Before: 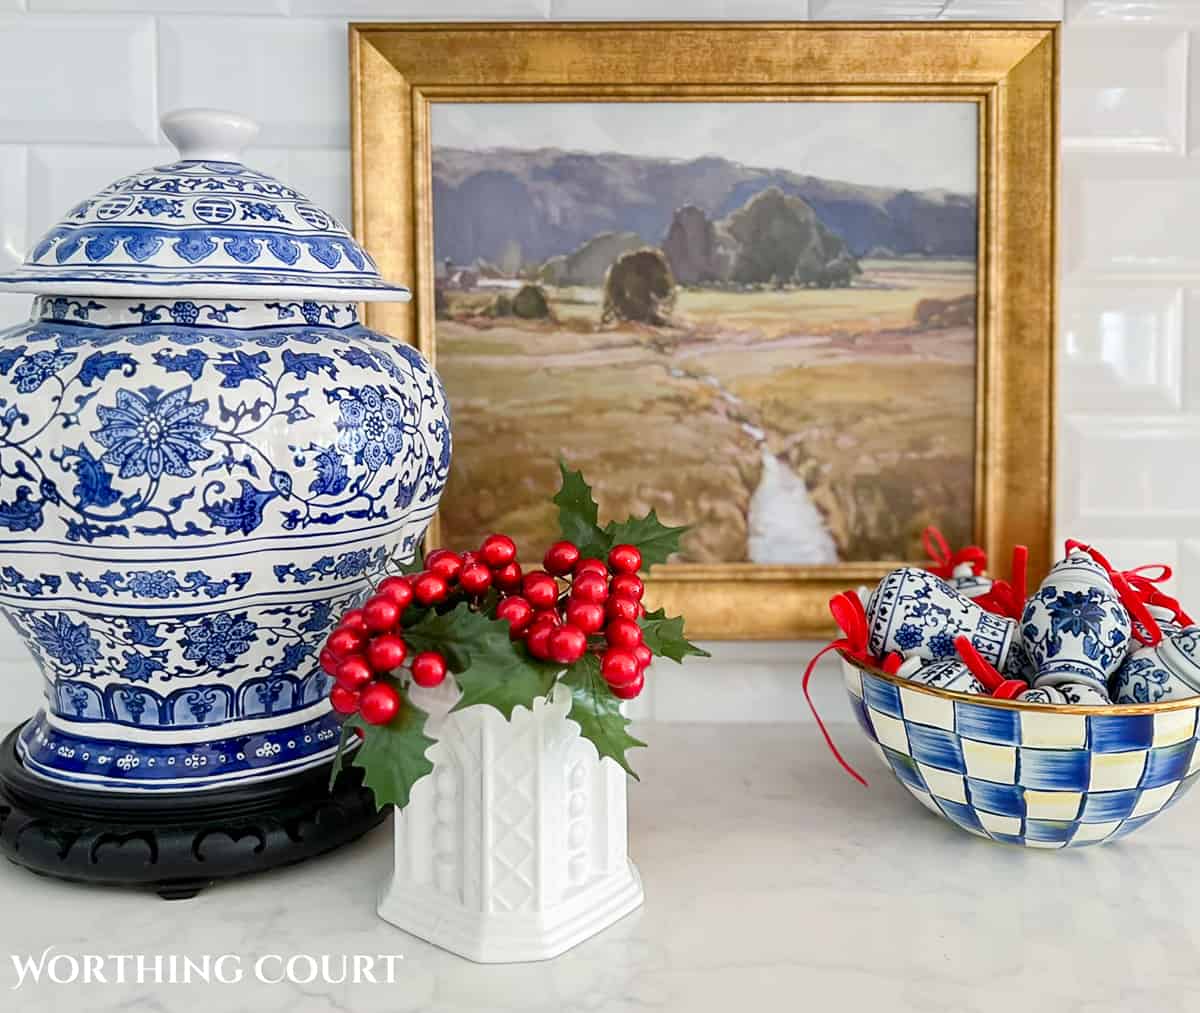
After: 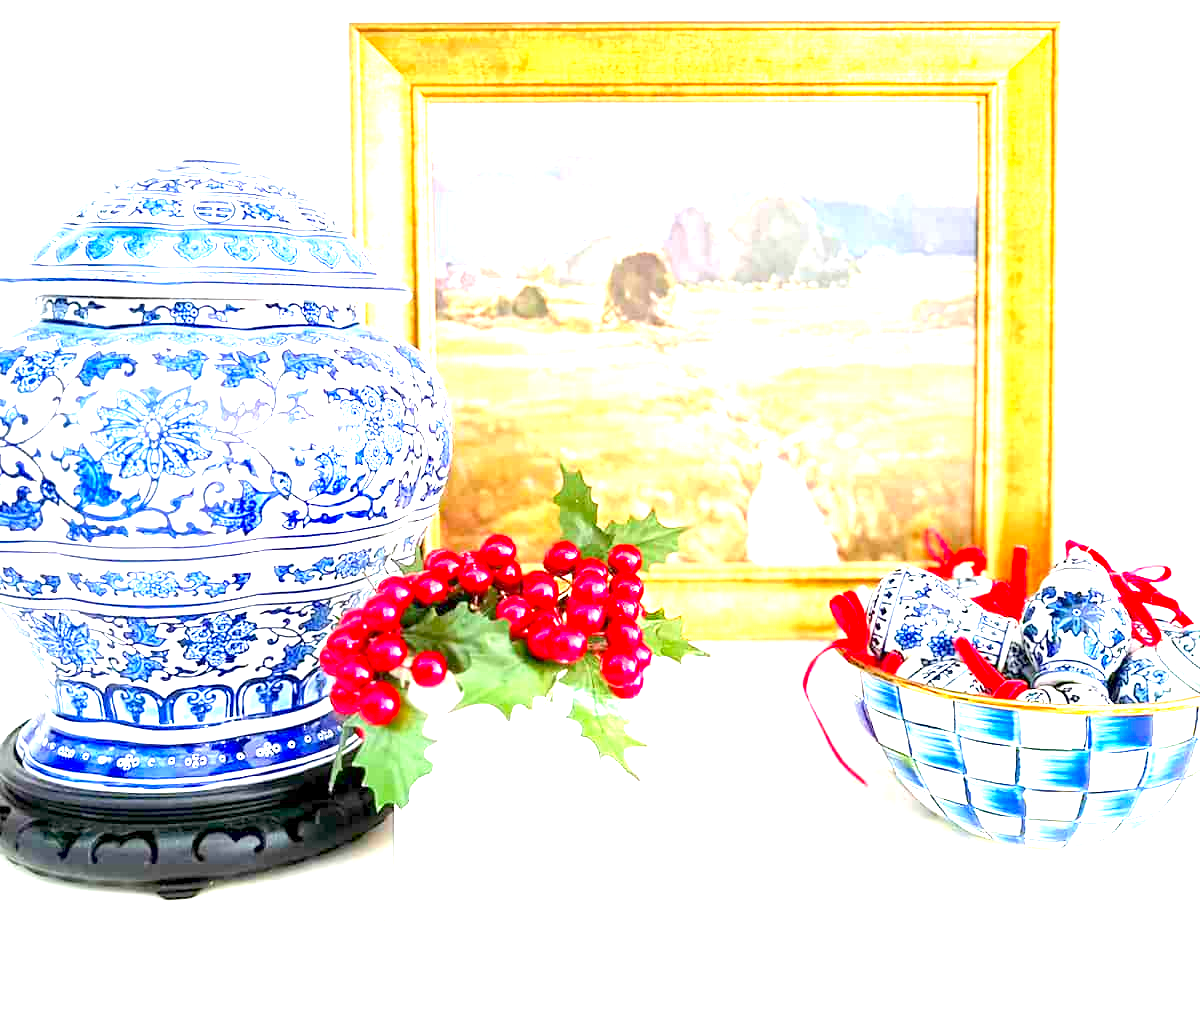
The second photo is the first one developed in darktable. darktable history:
exposure: black level correction 0.001, exposure 2.607 EV, compensate exposure bias true, compensate highlight preservation false
contrast brightness saturation: contrast 0.07, brightness 0.08, saturation 0.18
